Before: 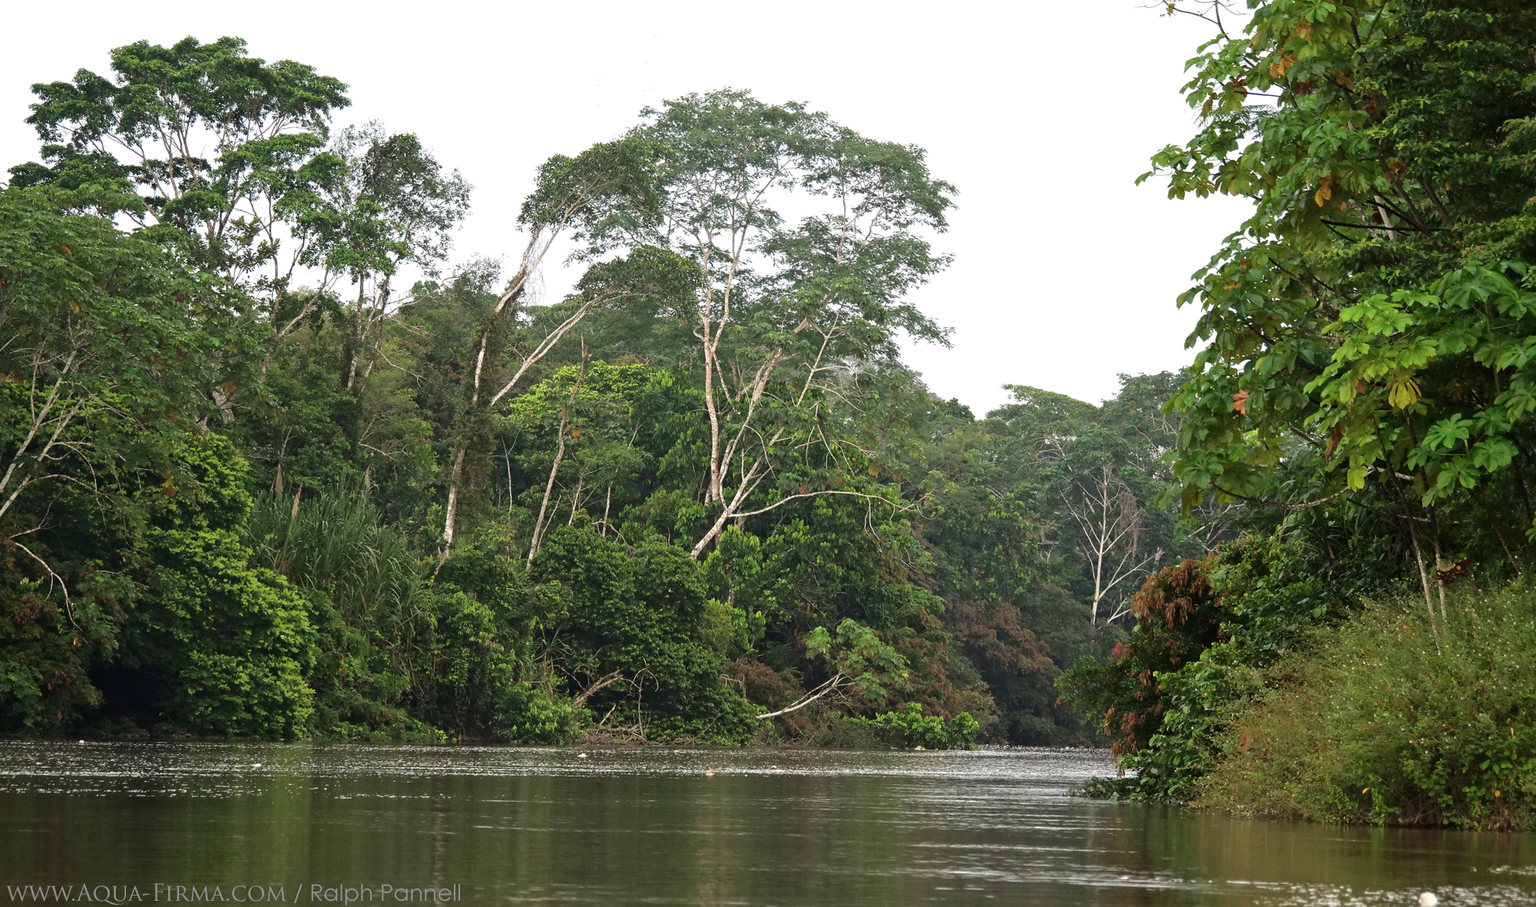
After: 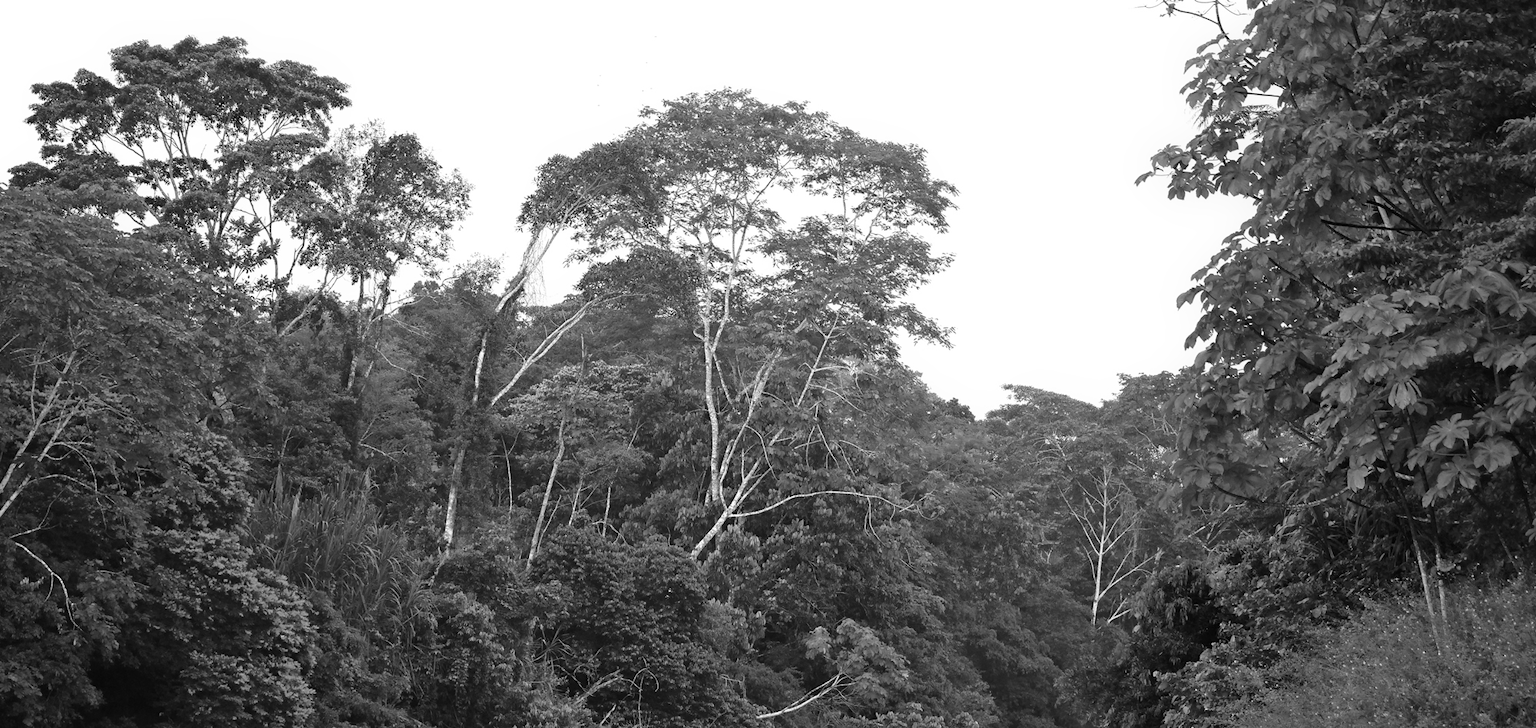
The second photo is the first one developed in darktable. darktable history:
monochrome: a 0, b 0, size 0.5, highlights 0.57
color correction: highlights a* -0.137, highlights b* 0.137
crop: bottom 19.644%
